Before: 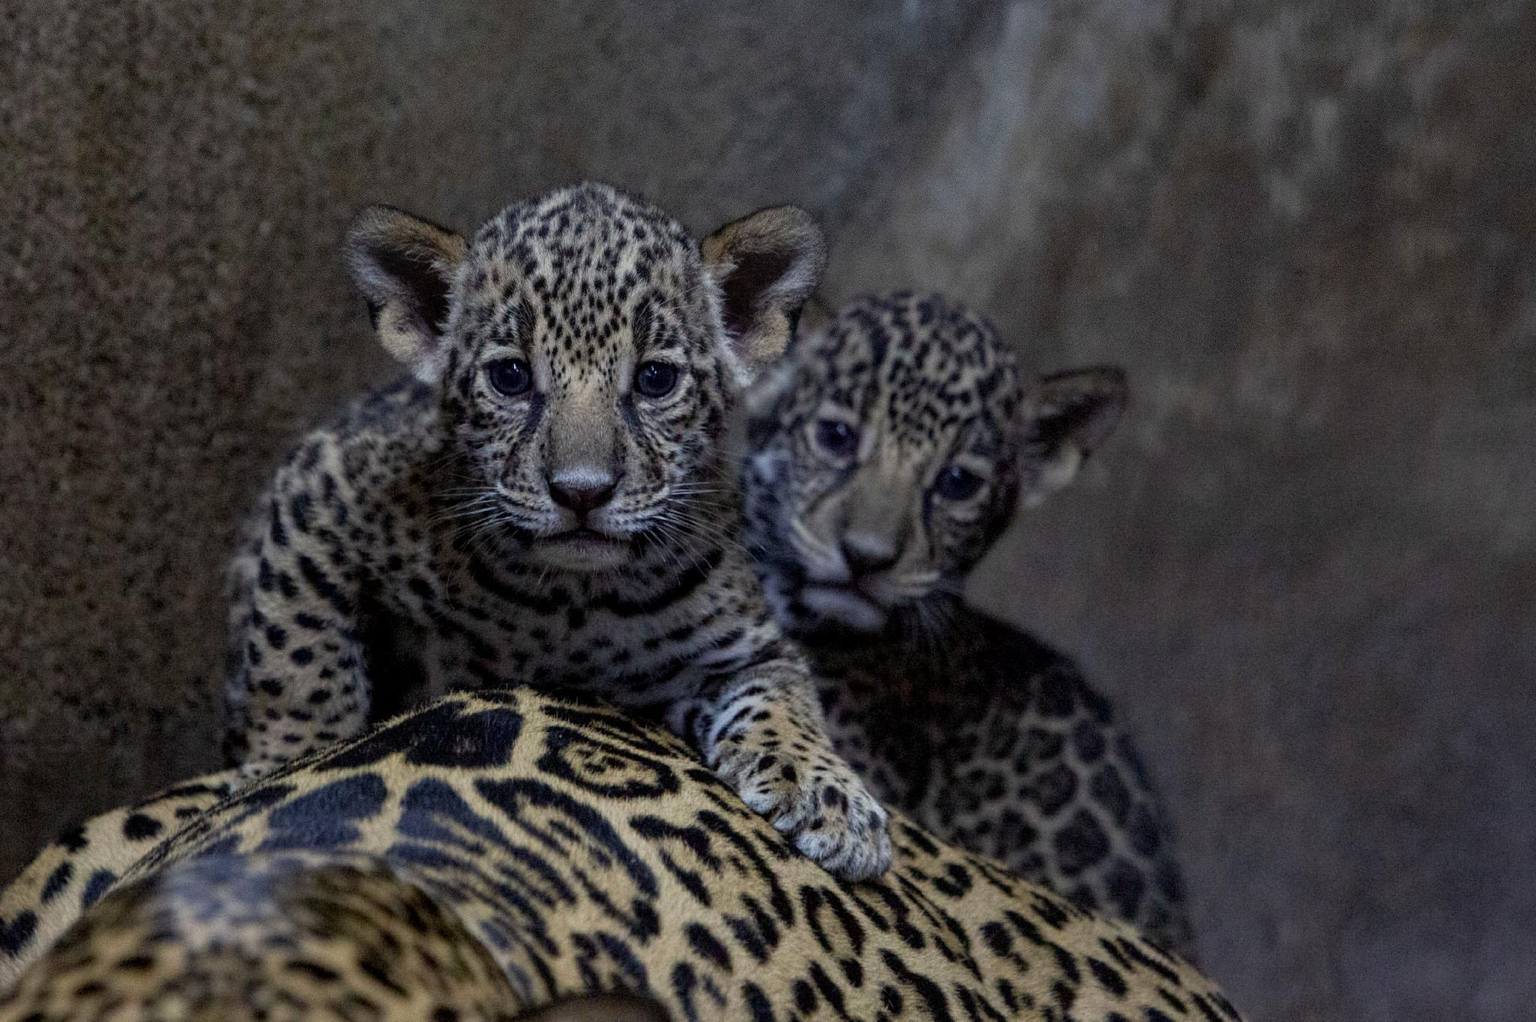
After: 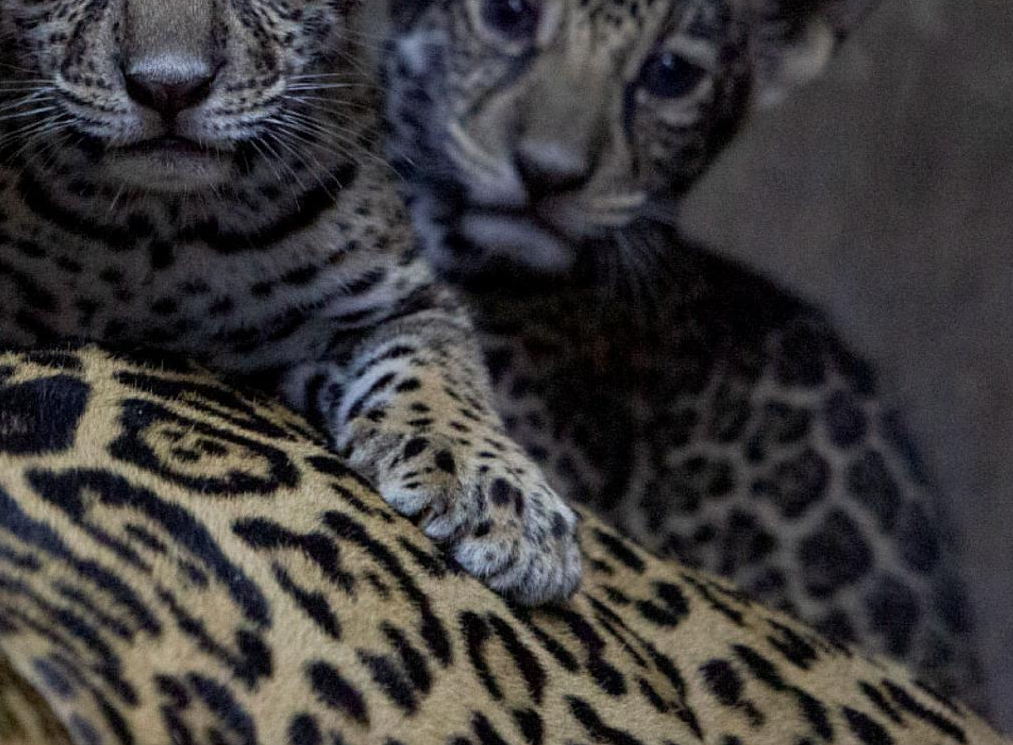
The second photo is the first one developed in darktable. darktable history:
tone equalizer: on, module defaults
crop: left 29.672%, top 41.786%, right 20.851%, bottom 3.487%
